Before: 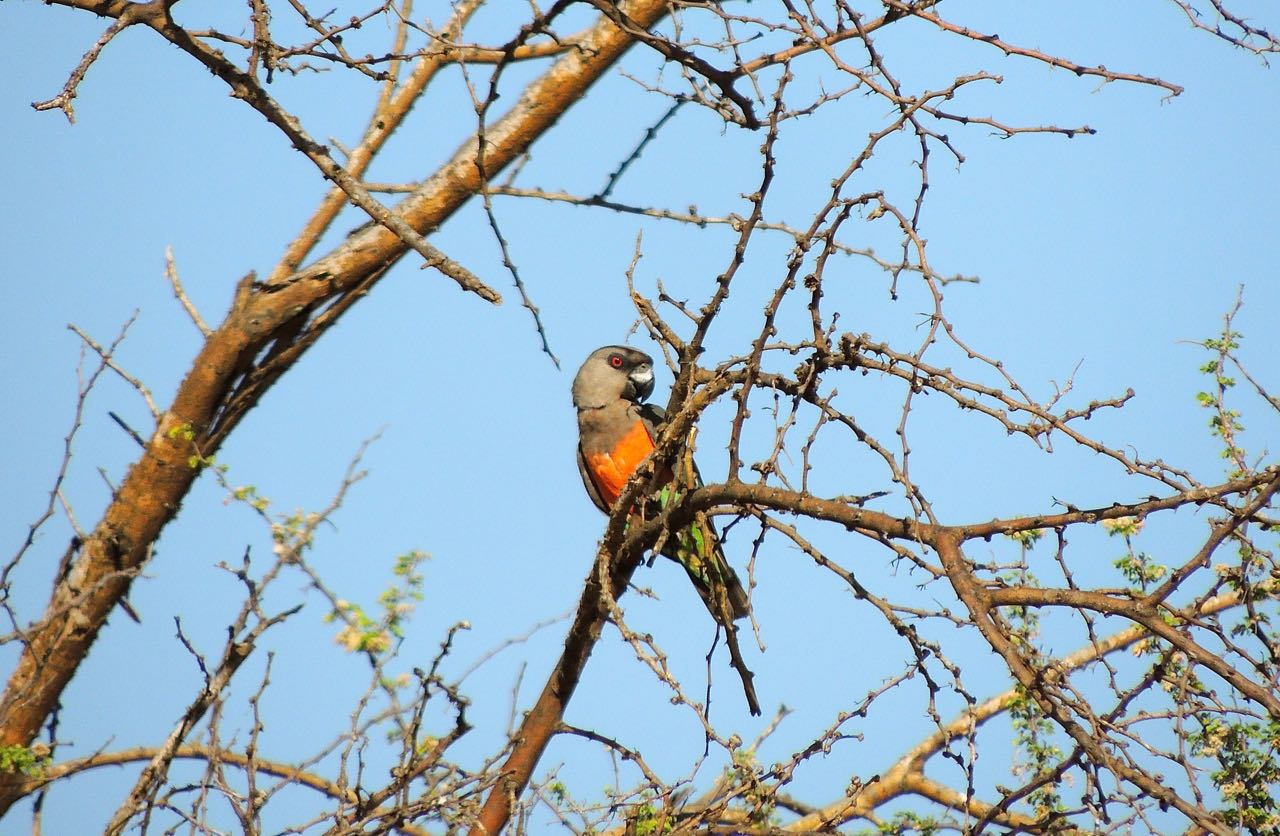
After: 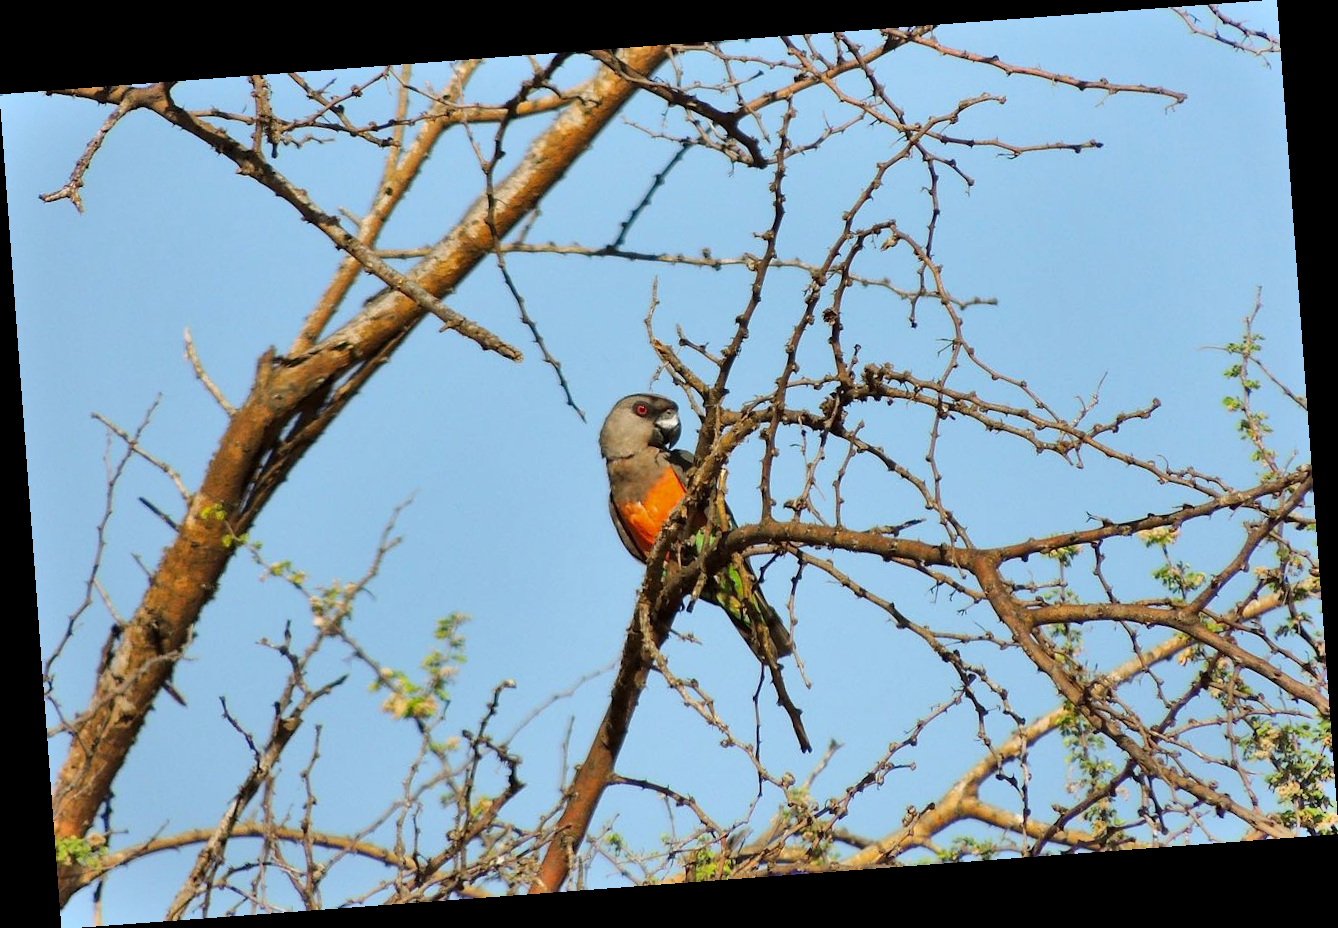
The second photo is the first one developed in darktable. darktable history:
shadows and highlights: shadows 60, soften with gaussian
rotate and perspective: rotation -4.25°, automatic cropping off
exposure: black level correction 0.002, exposure -0.1 EV, compensate highlight preservation false
